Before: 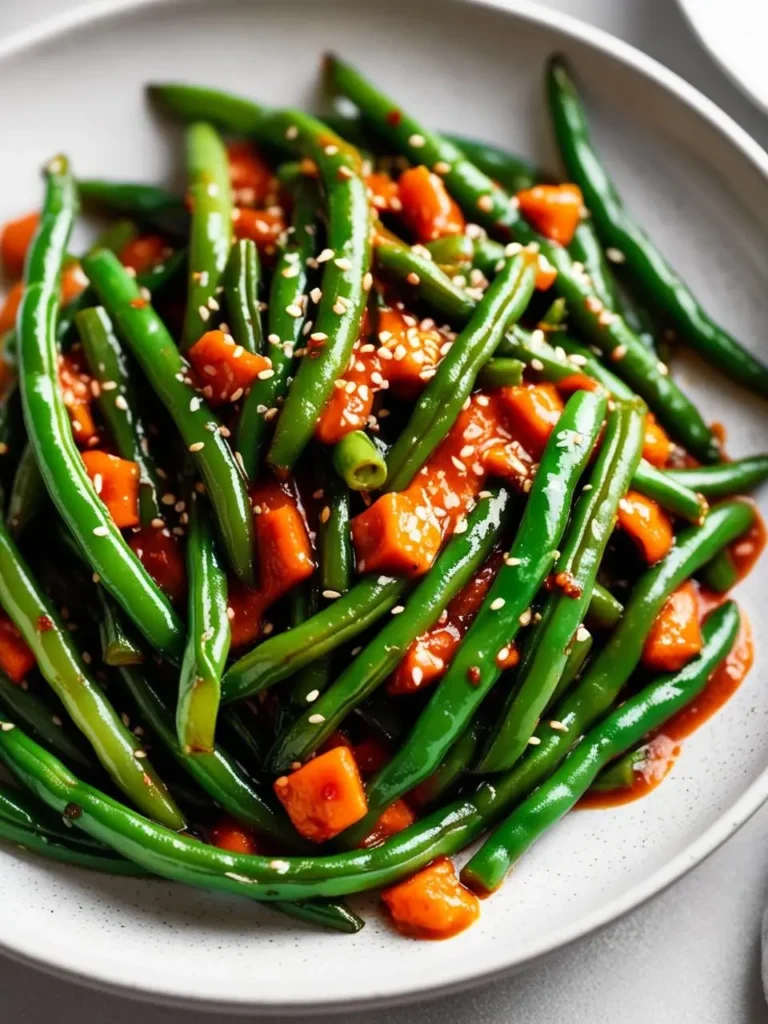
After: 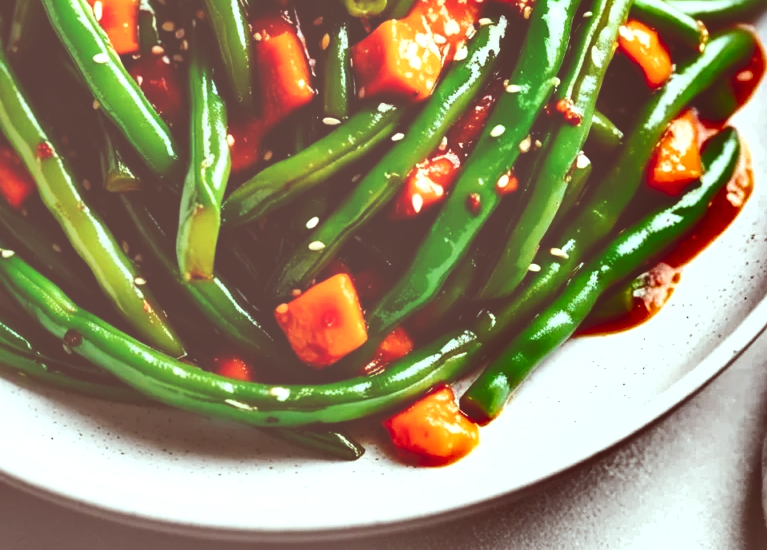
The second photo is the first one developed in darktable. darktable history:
exposure: black level correction -0.071, exposure 0.5 EV, compensate highlight preservation false
shadows and highlights: shadows 20.91, highlights -82.73, soften with gaussian
tone curve: curves: ch0 [(0, 0) (0.003, 0.003) (0.011, 0.011) (0.025, 0.022) (0.044, 0.039) (0.069, 0.055) (0.1, 0.074) (0.136, 0.101) (0.177, 0.134) (0.224, 0.171) (0.277, 0.216) (0.335, 0.277) (0.399, 0.345) (0.468, 0.427) (0.543, 0.526) (0.623, 0.636) (0.709, 0.731) (0.801, 0.822) (0.898, 0.917) (1, 1)], preserve colors none
color correction: highlights a* -7.23, highlights b* -0.161, shadows a* 20.08, shadows b* 11.73
crop and rotate: top 46.237%
